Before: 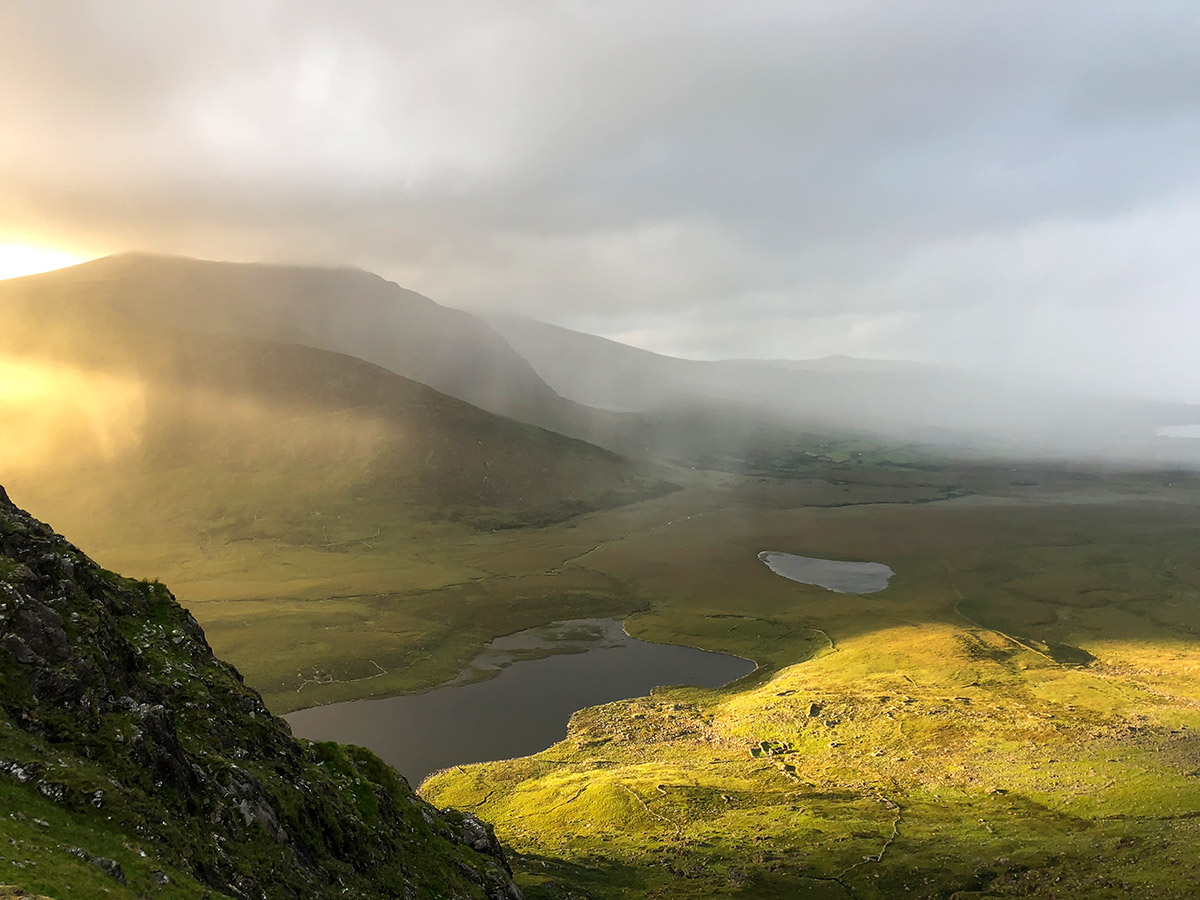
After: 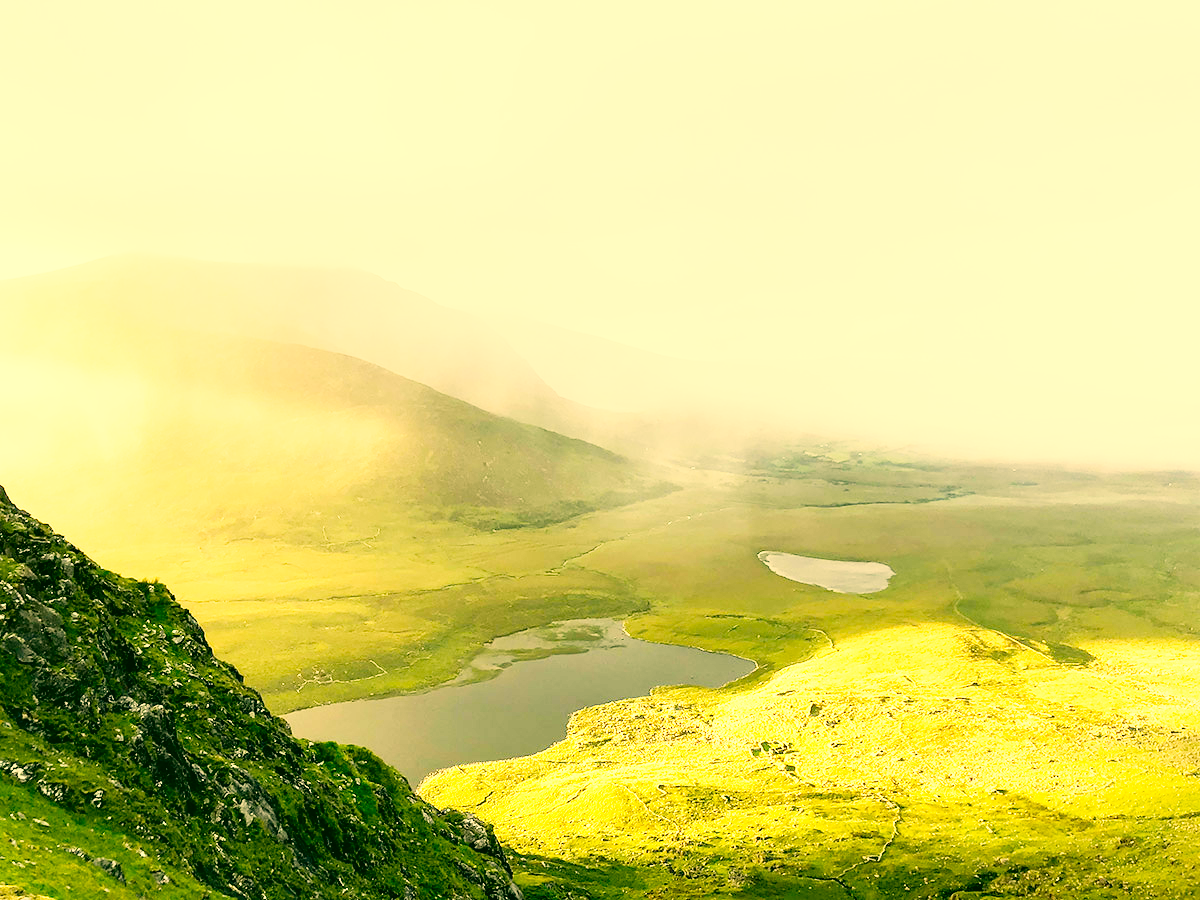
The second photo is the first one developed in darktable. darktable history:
exposure: exposure 0.634 EV, compensate highlight preservation false
color correction: highlights a* 5.71, highlights b* 32.98, shadows a* -25.62, shadows b* 4.03
base curve: curves: ch0 [(0, 0) (0.012, 0.01) (0.073, 0.168) (0.31, 0.711) (0.645, 0.957) (1, 1)], fusion 1, preserve colors none
